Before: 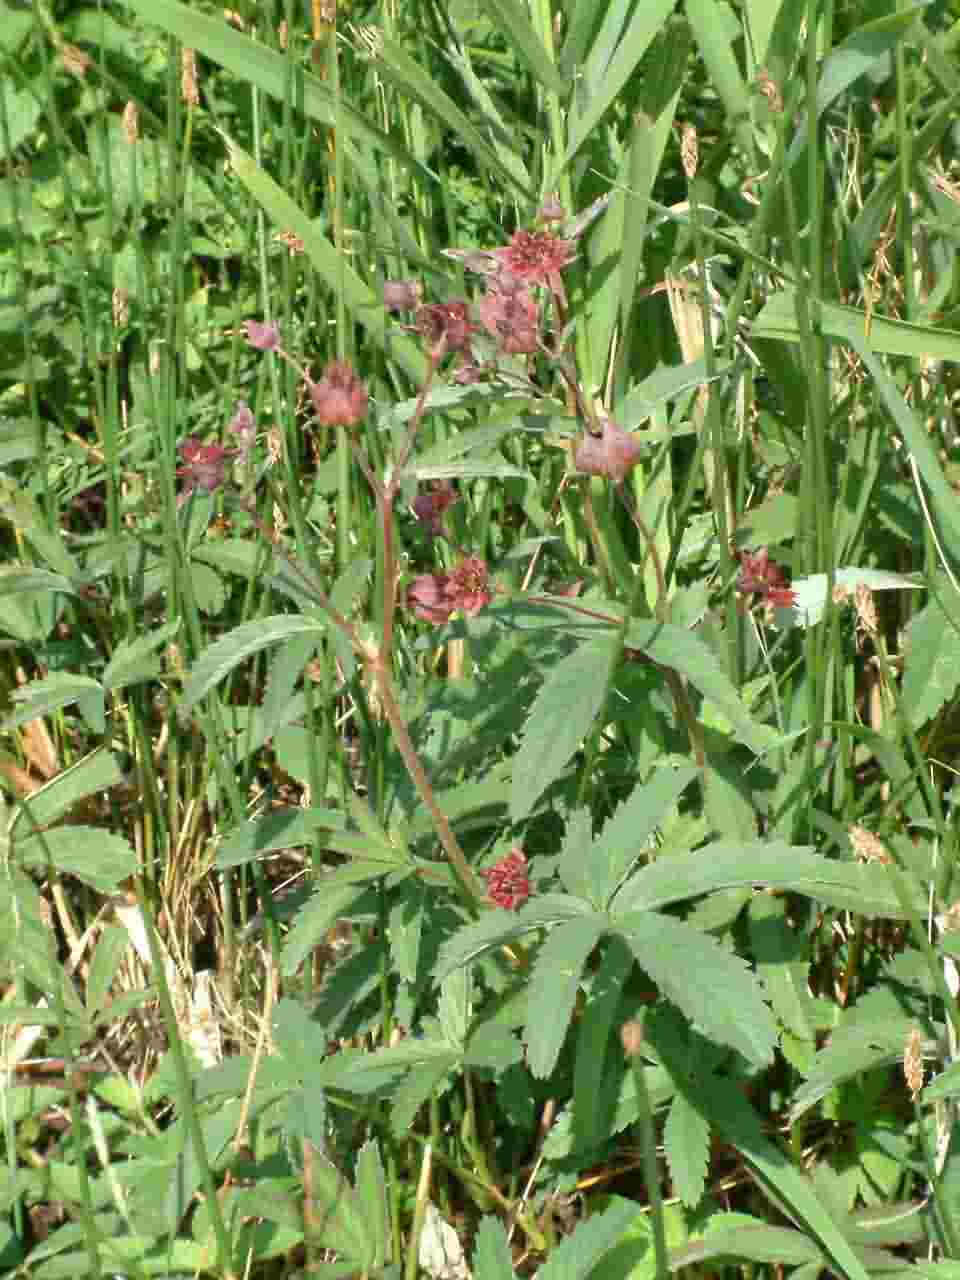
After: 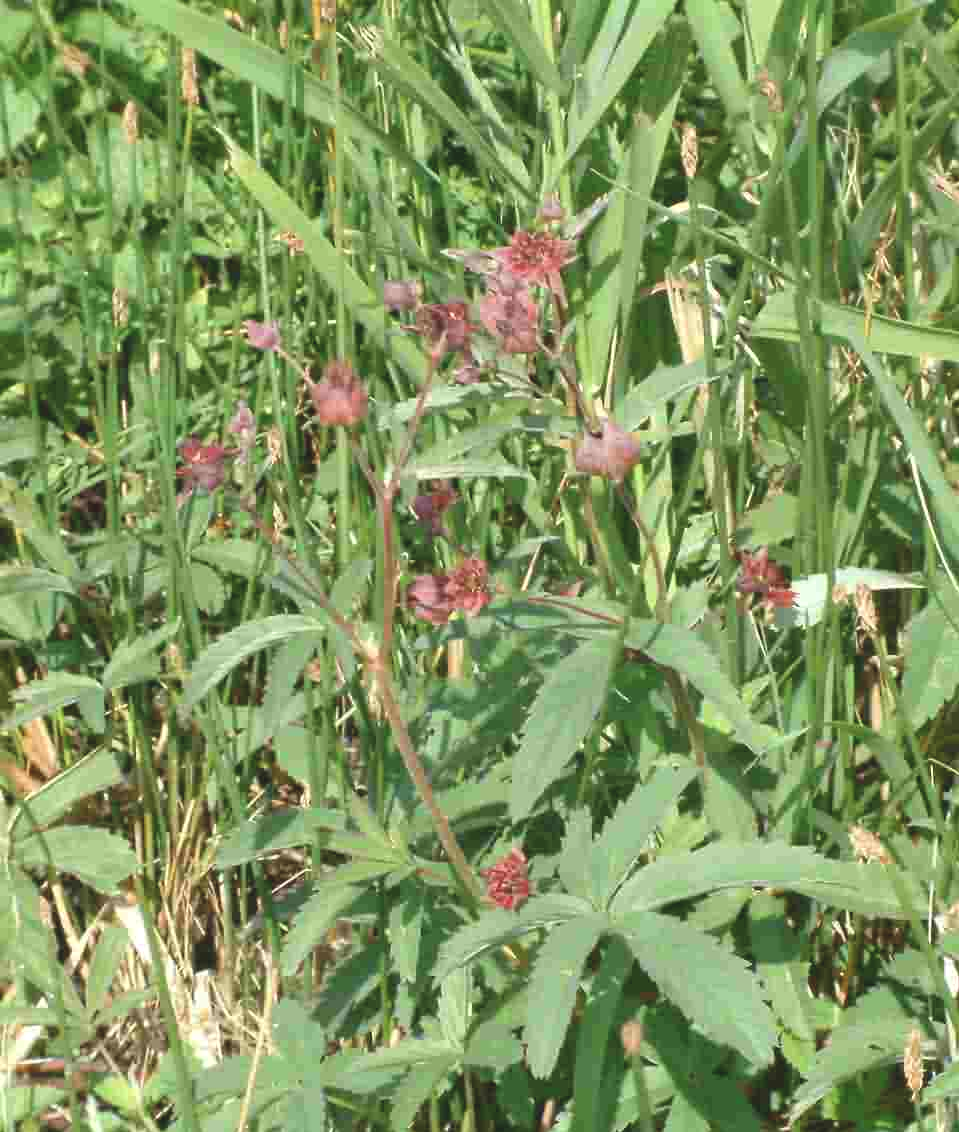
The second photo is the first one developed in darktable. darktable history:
tone equalizer: on, module defaults
crop and rotate: top 0%, bottom 11.49%
color balance: lift [1.007, 1, 1, 1], gamma [1.097, 1, 1, 1]
